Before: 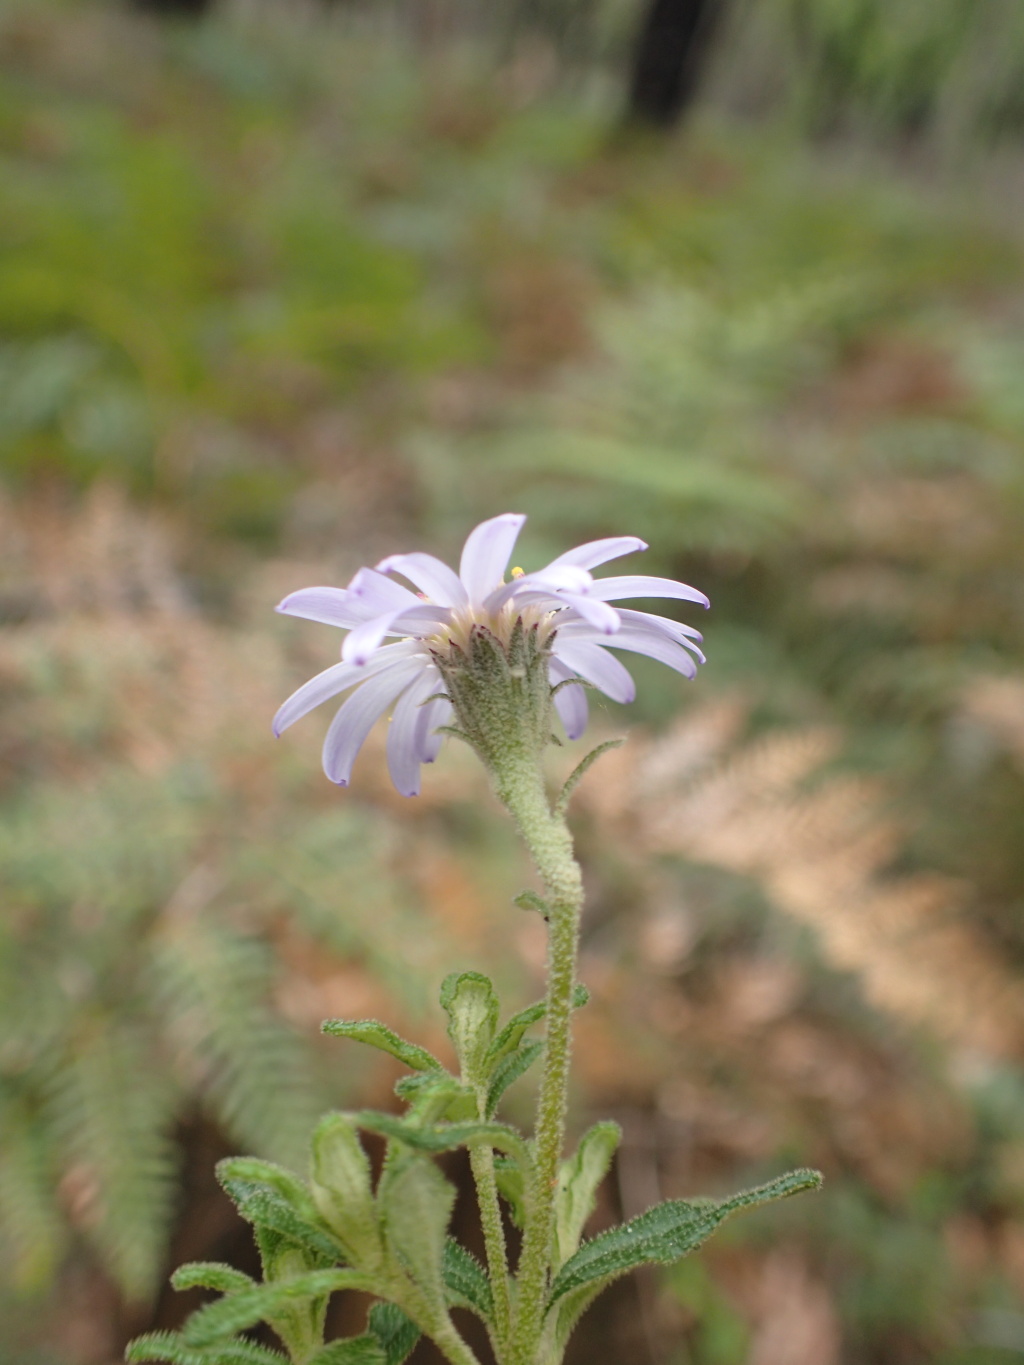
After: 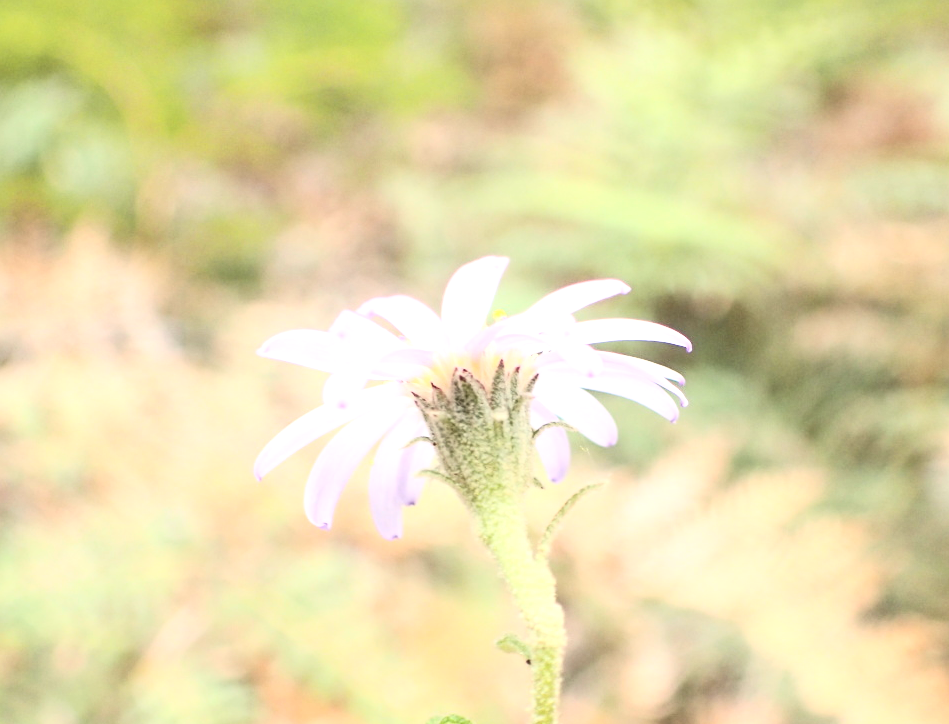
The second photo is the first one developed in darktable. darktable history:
exposure: black level correction 0, exposure 0.691 EV, compensate highlight preservation false
contrast brightness saturation: contrast 0.385, brightness 0.541
local contrast: highlights 28%, shadows 75%, midtone range 0.748
crop: left 1.85%, top 18.833%, right 5.394%, bottom 28.066%
color correction: highlights a* 0.858, highlights b* 2.85, saturation 1.06
